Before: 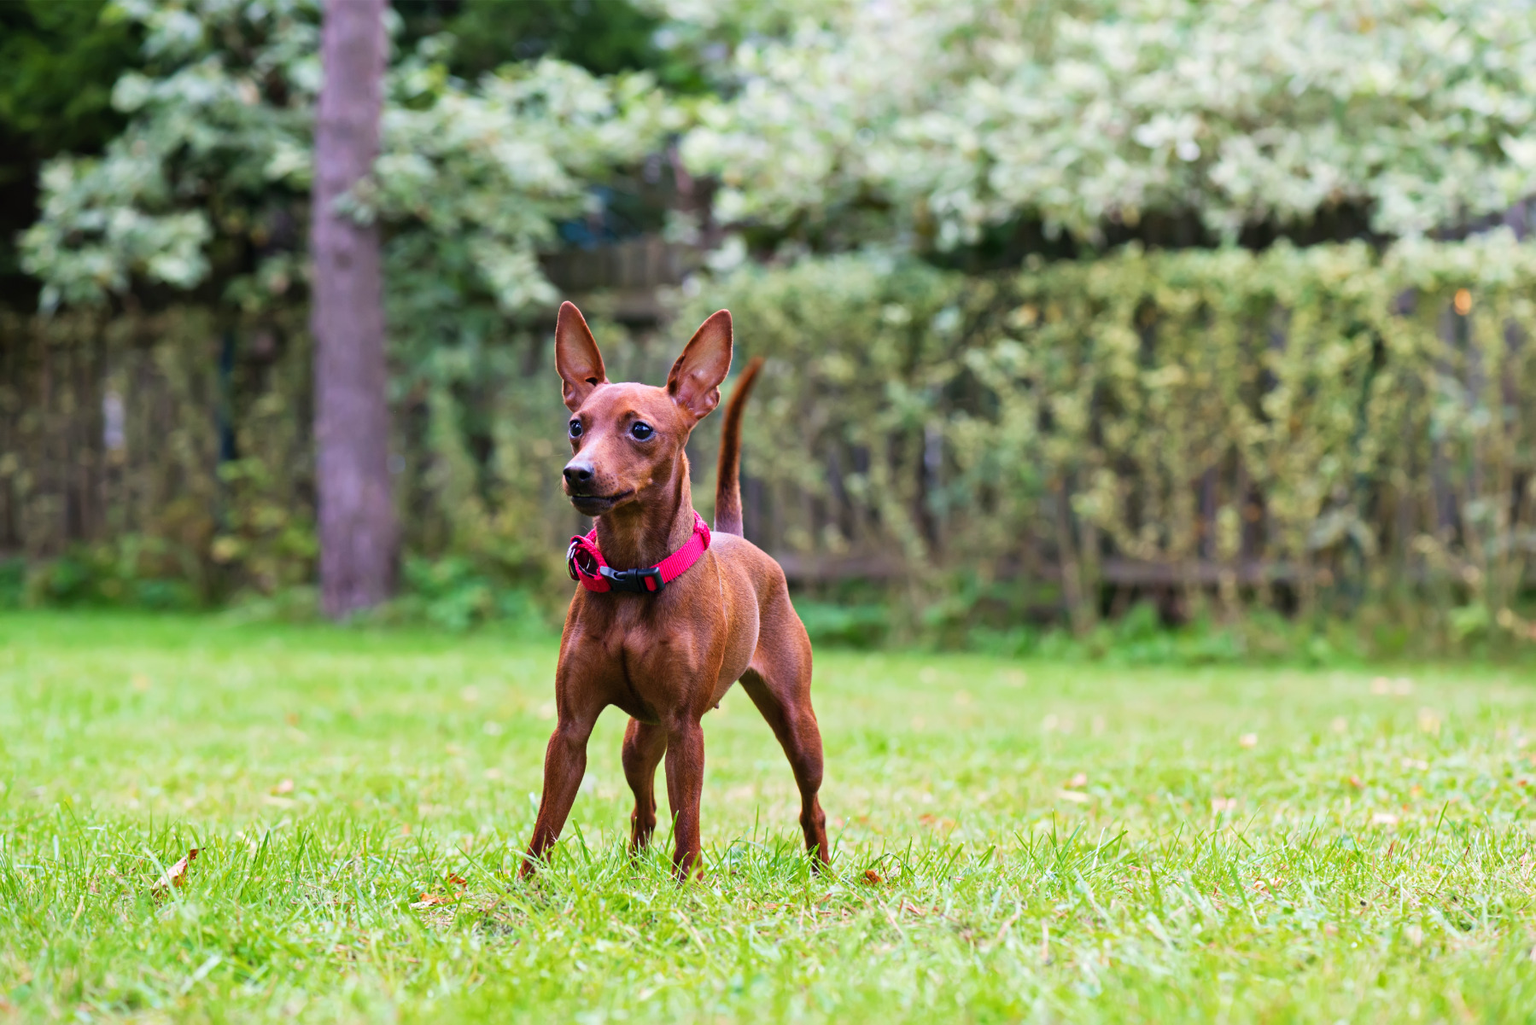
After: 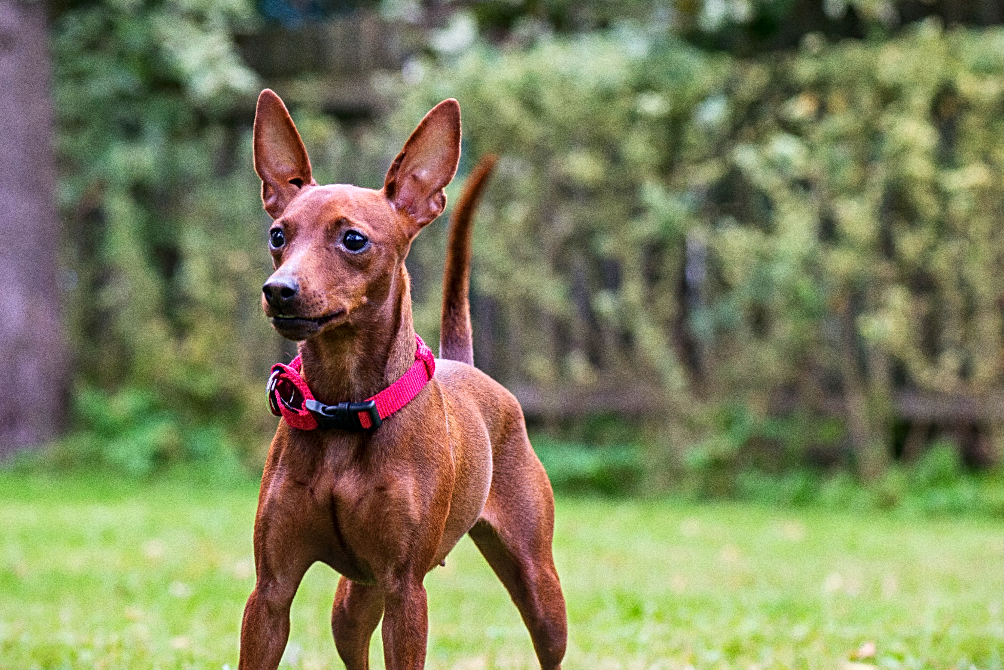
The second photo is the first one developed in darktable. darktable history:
crop and rotate: left 22.13%, top 22.054%, right 22.026%, bottom 22.102%
white balance: emerald 1
sharpen: on, module defaults
shadows and highlights: shadows 29.32, highlights -29.32, low approximation 0.01, soften with gaussian
grain: coarseness 0.09 ISO, strength 40%
local contrast: on, module defaults
vignetting: fall-off start 100%, fall-off radius 71%, brightness -0.434, saturation -0.2, width/height ratio 1.178, dithering 8-bit output, unbound false
